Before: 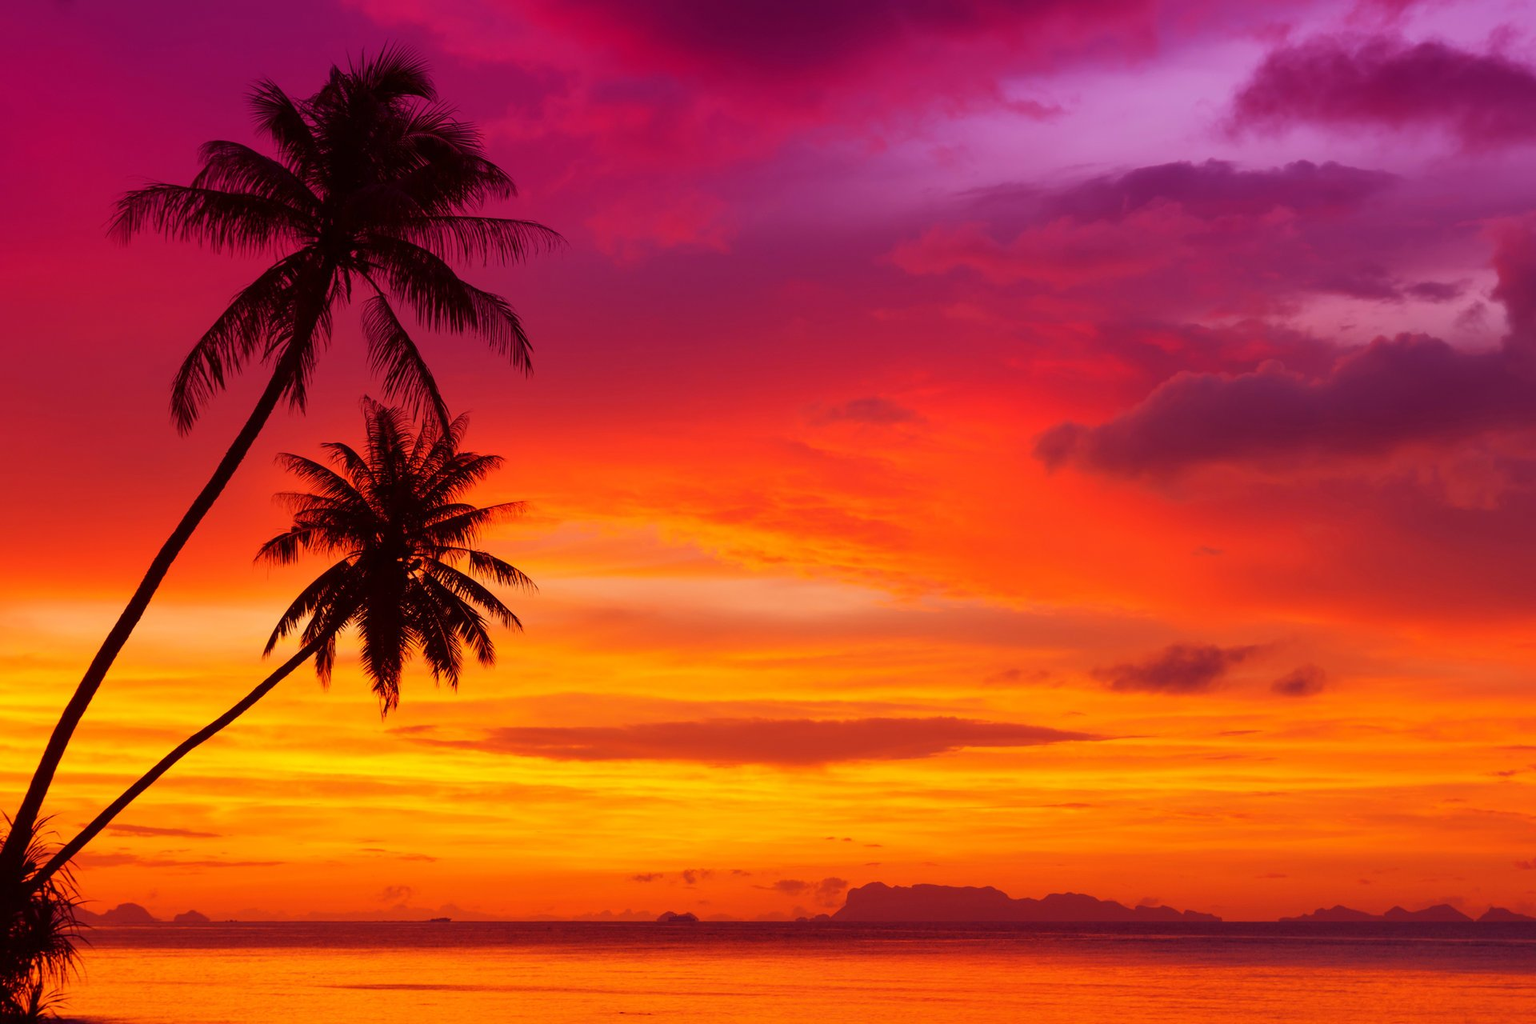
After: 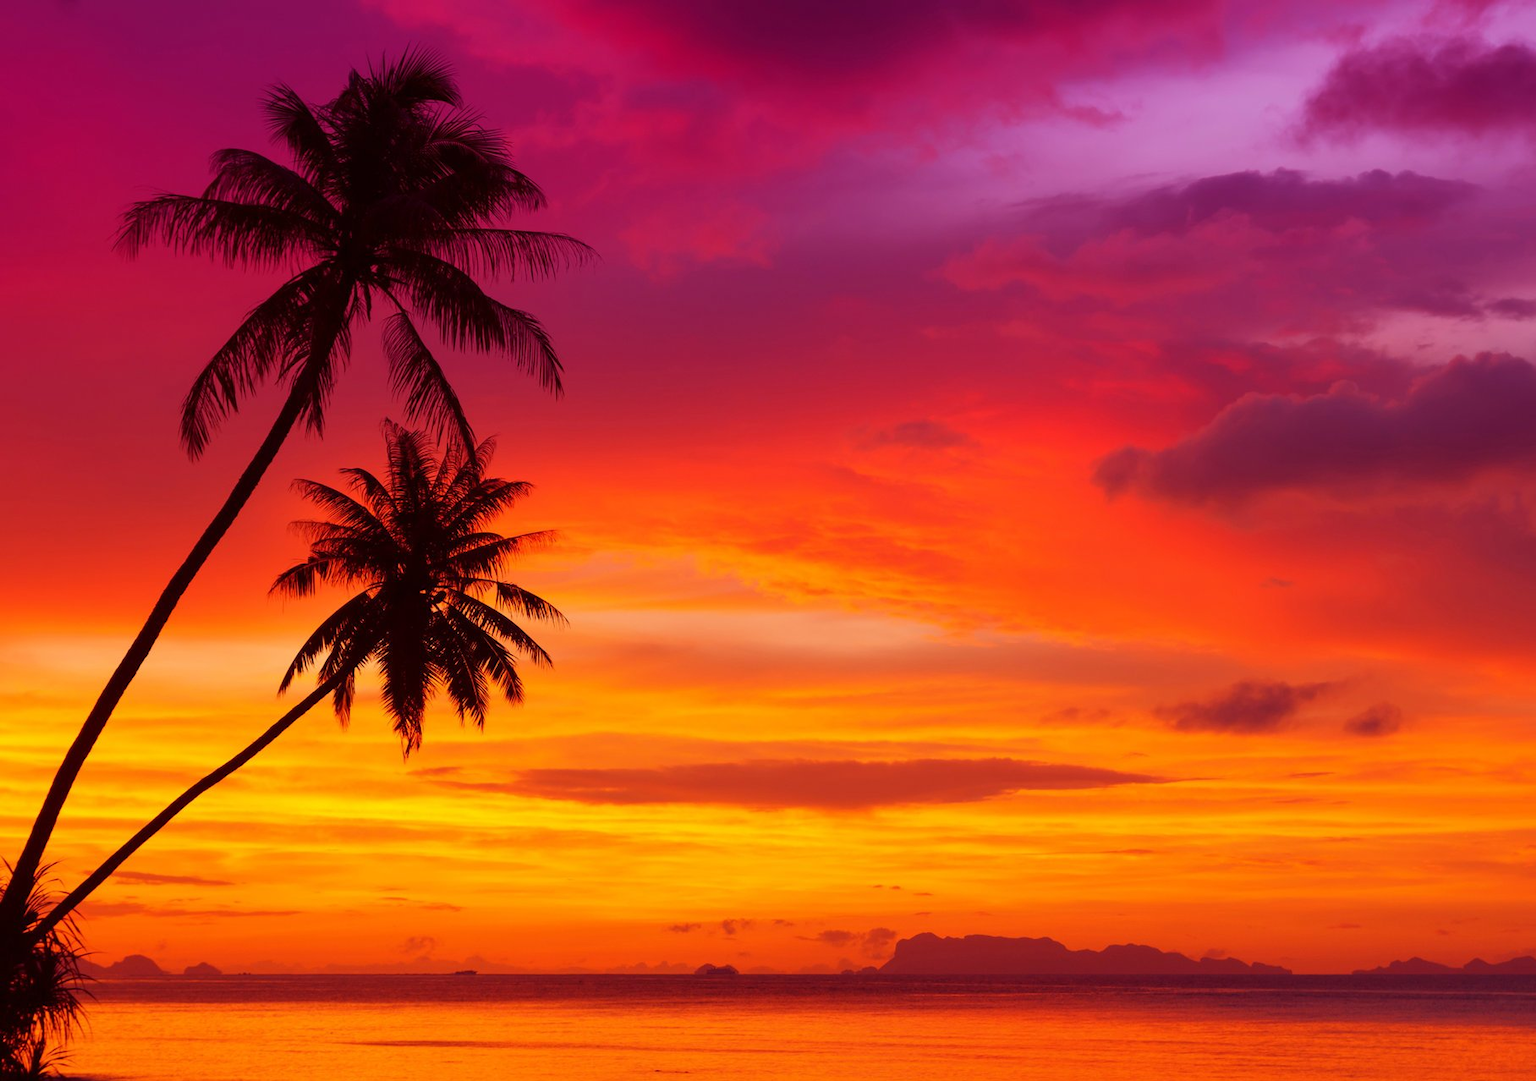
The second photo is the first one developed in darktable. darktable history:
crop and rotate: right 5.386%
